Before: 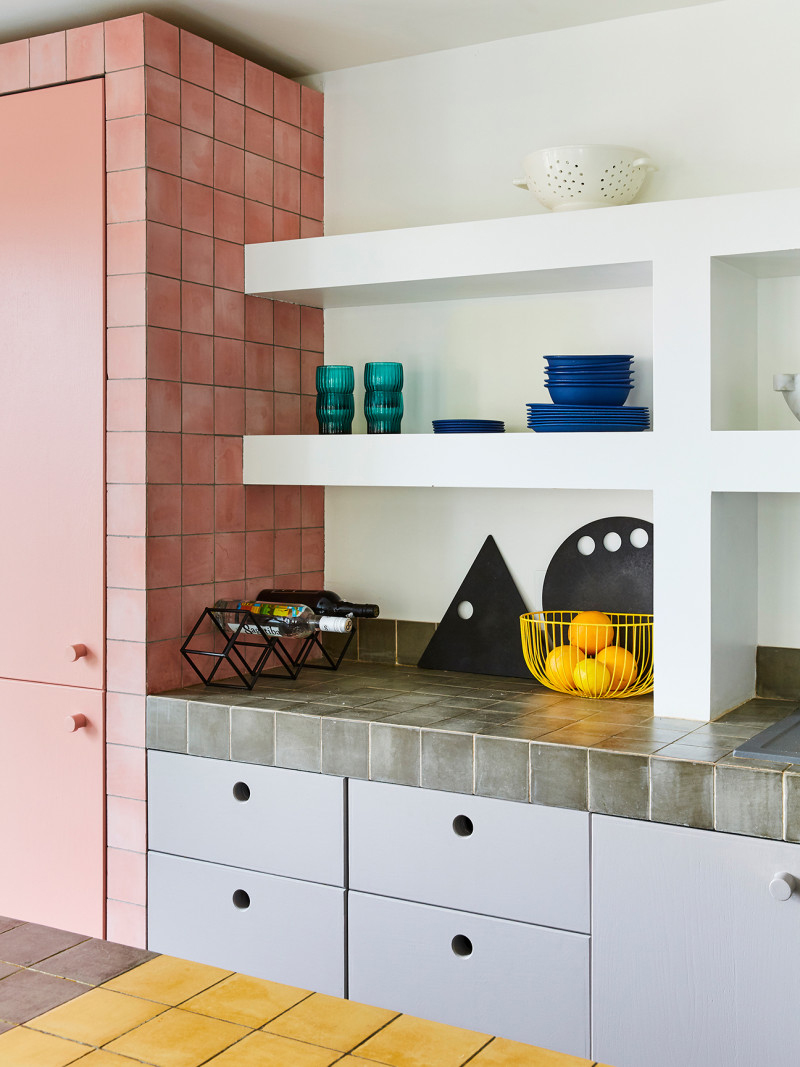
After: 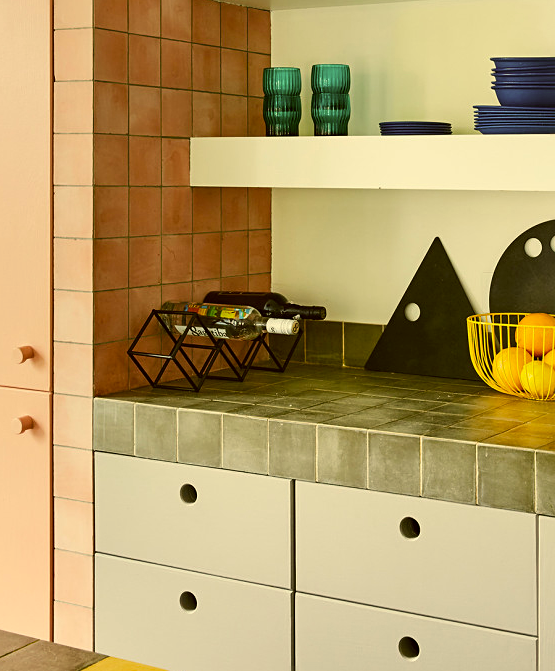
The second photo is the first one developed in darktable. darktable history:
color correction: highlights a* 0.165, highlights b* 29.14, shadows a* -0.19, shadows b* 20.96
crop: left 6.748%, top 28.022%, right 23.818%, bottom 9.069%
sharpen: amount 0.213
